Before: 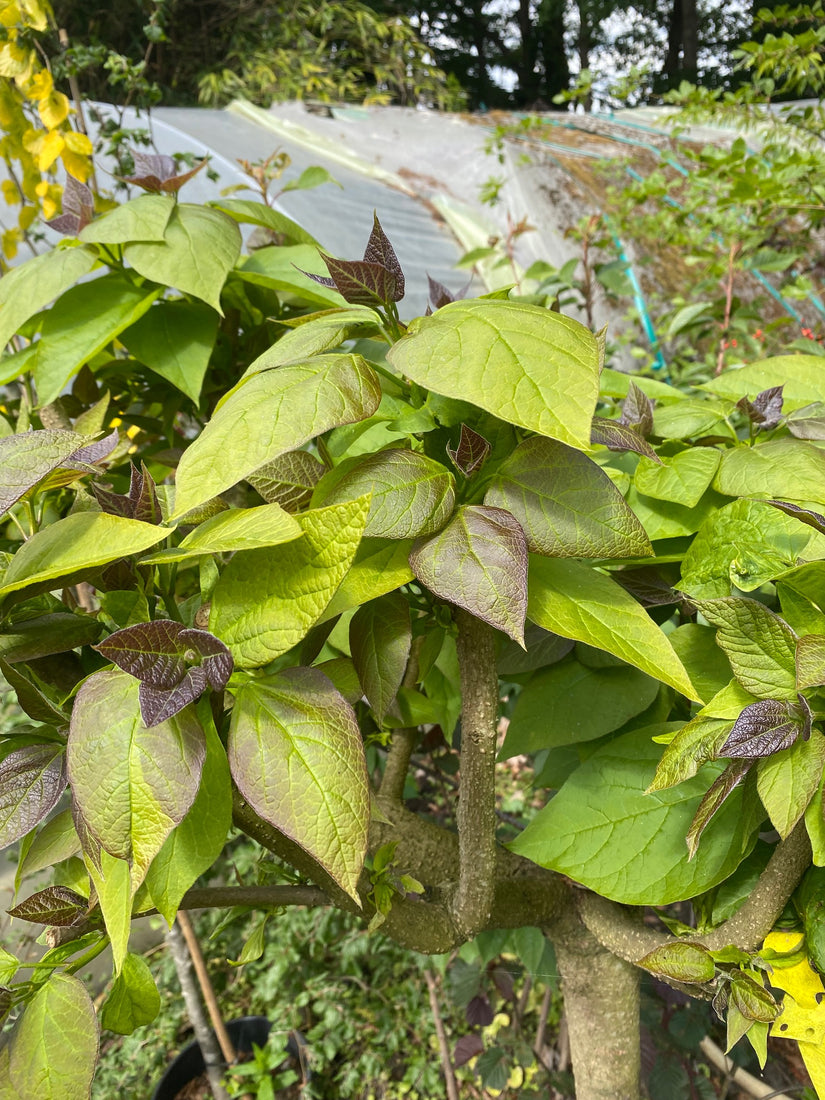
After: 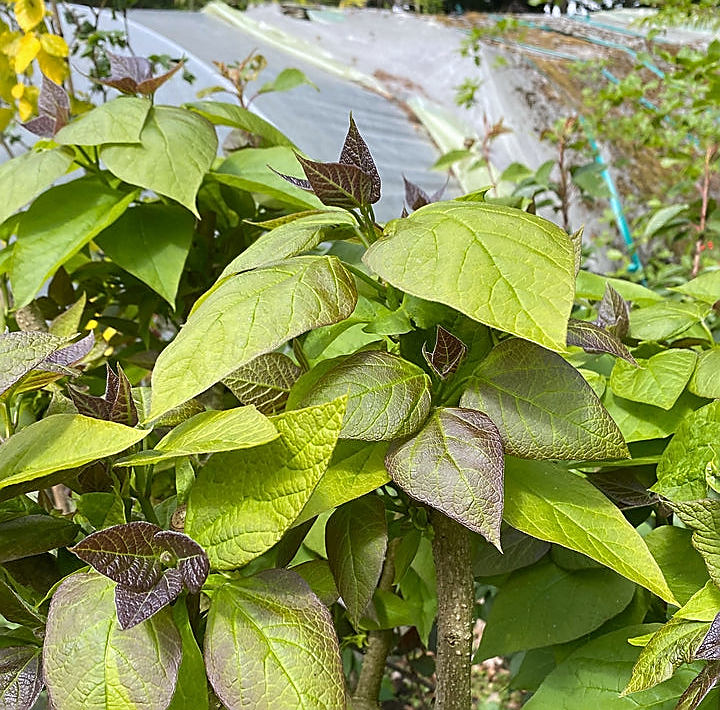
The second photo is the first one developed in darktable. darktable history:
white balance: red 0.984, blue 1.059
sharpen: radius 1.4, amount 1.25, threshold 0.7
crop: left 3.015%, top 8.969%, right 9.647%, bottom 26.457%
